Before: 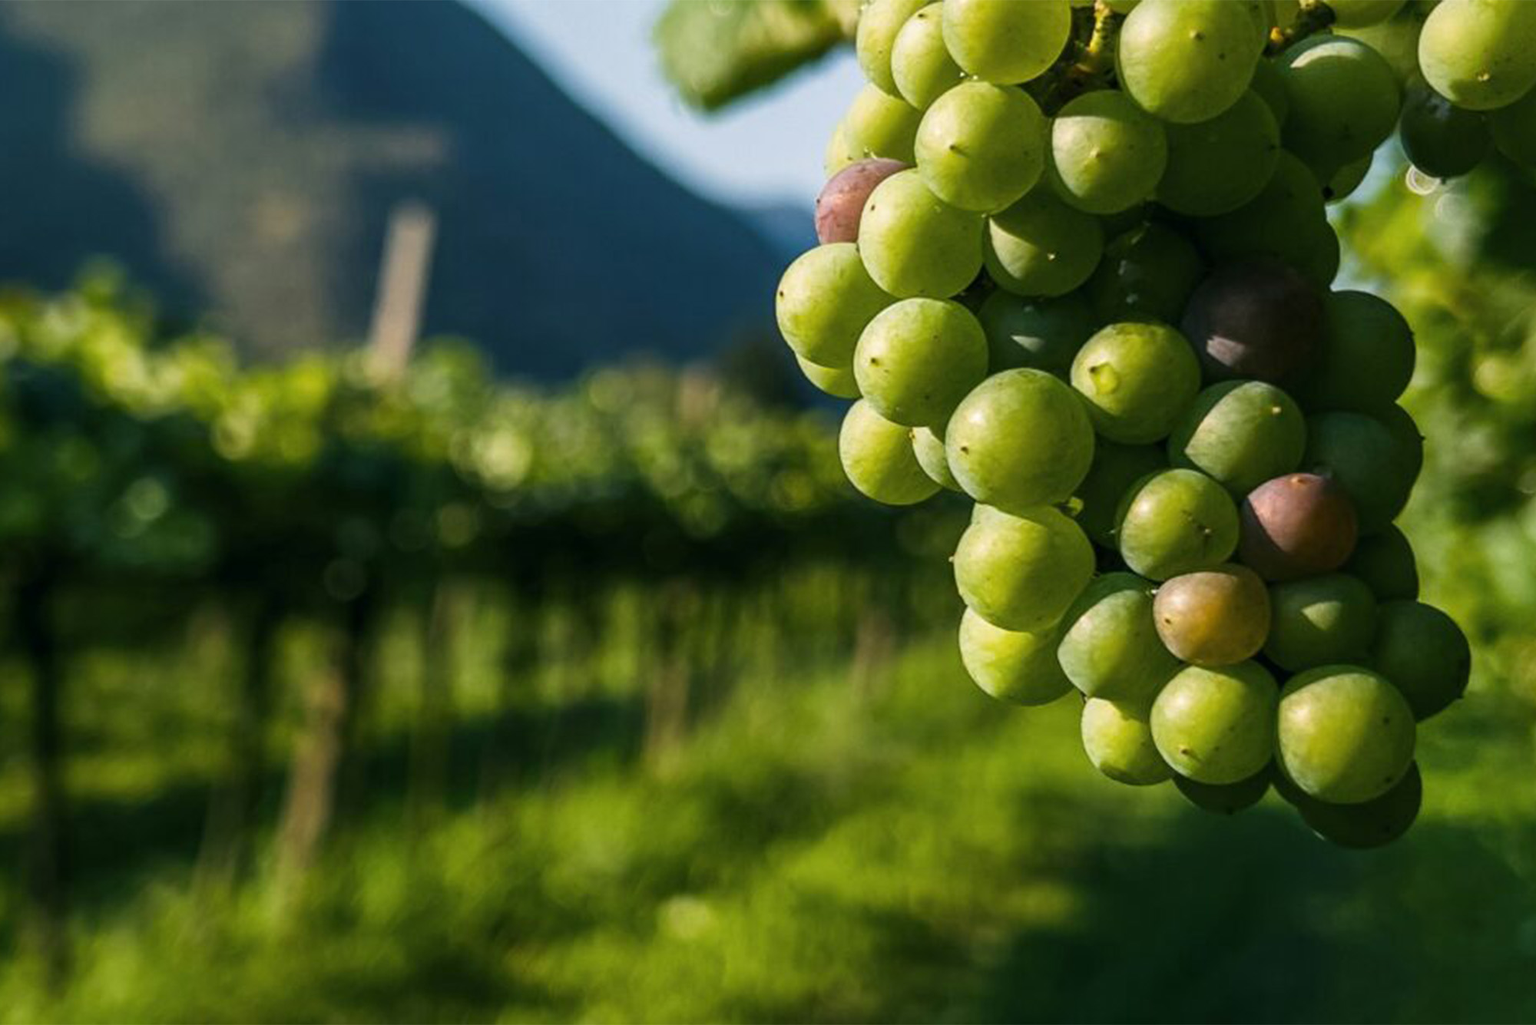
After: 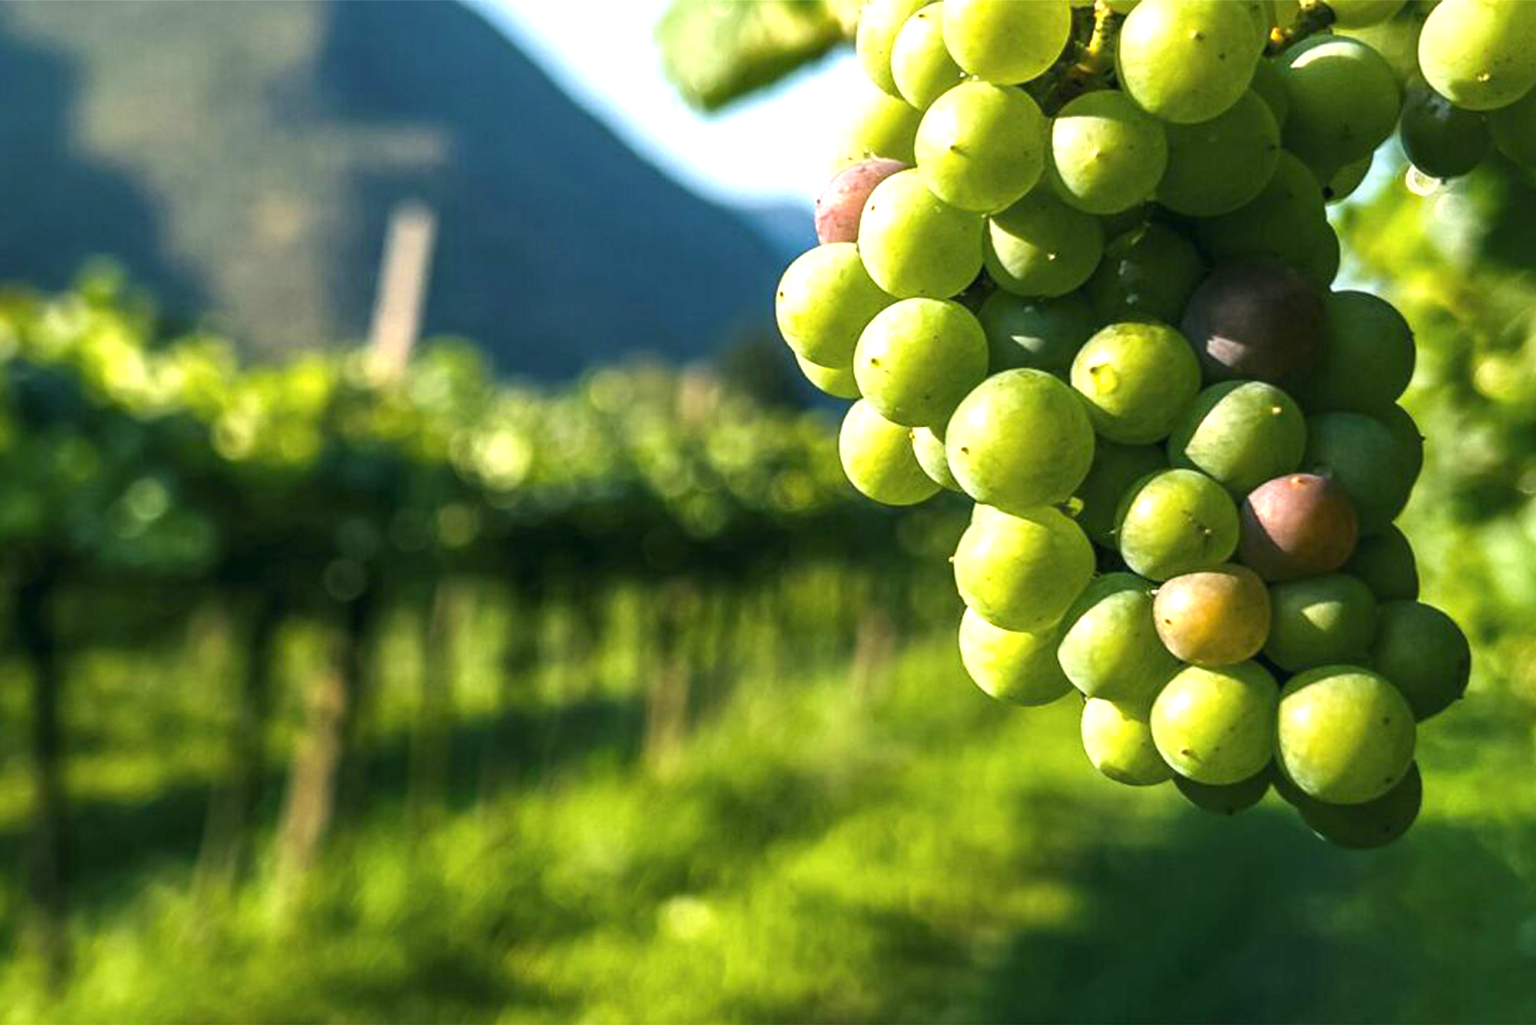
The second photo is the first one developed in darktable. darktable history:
exposure: black level correction 0, exposure 1.124 EV, compensate exposure bias true, compensate highlight preservation false
